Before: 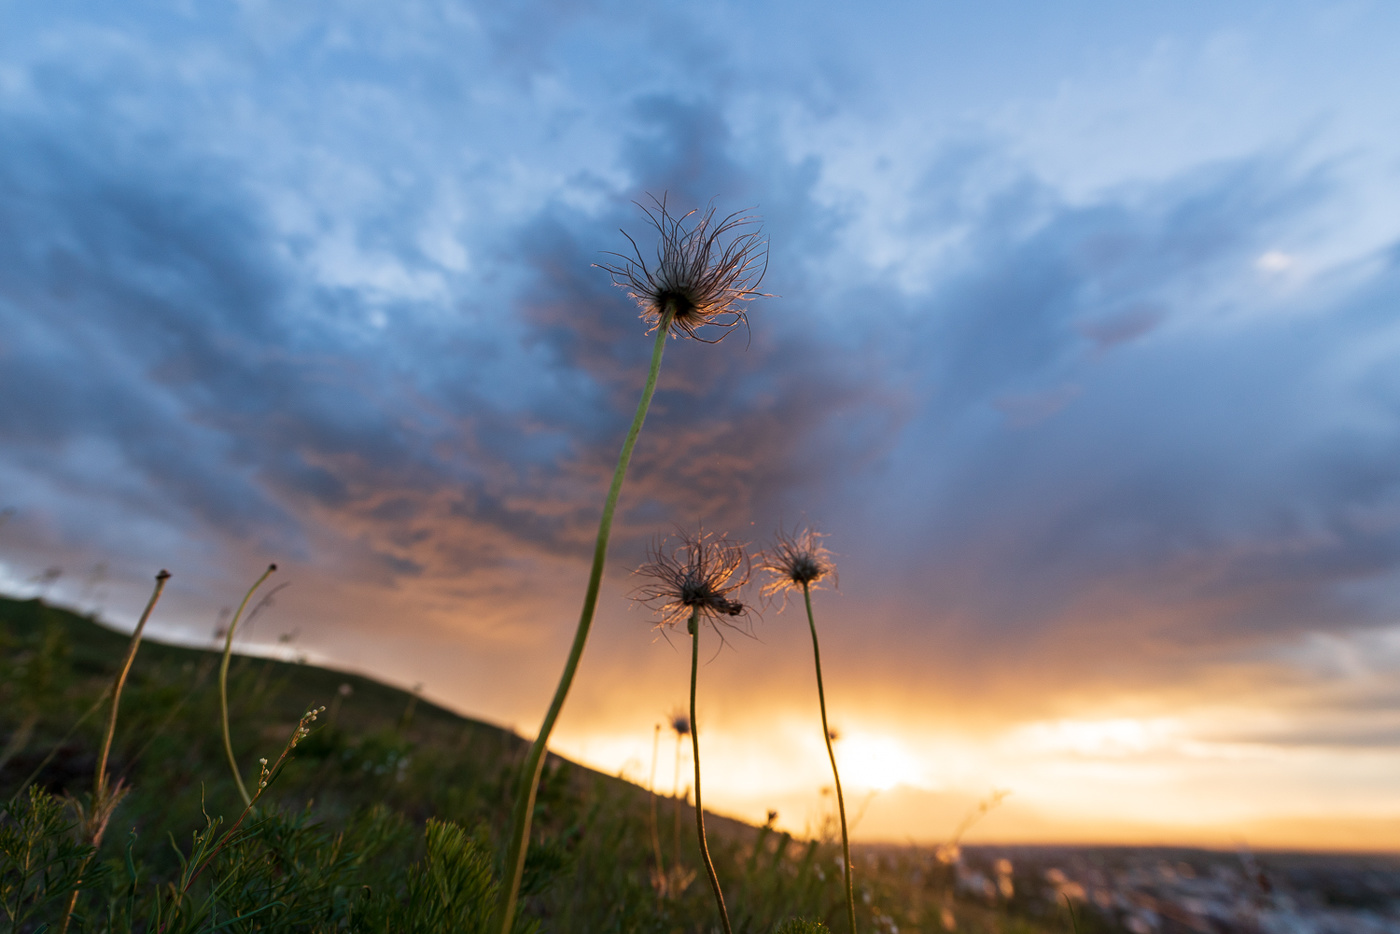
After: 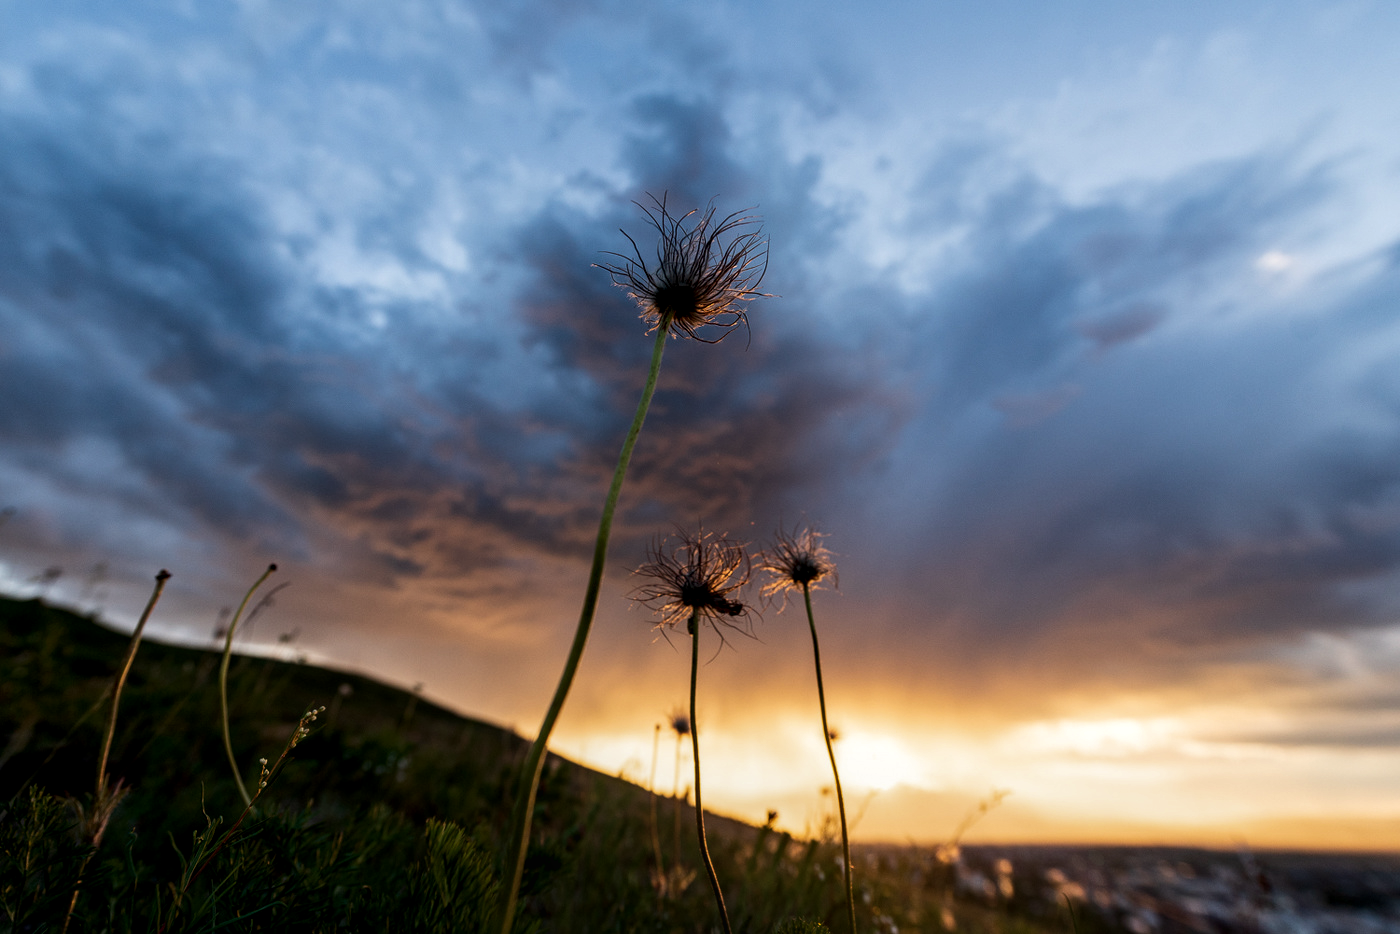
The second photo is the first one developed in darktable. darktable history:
color correction: highlights b* 2.95
local contrast: on, module defaults
exposure: black level correction 0.009, exposure -0.642 EV, compensate highlight preservation false
tone equalizer: -8 EV -0.768 EV, -7 EV -0.715 EV, -6 EV -0.614 EV, -5 EV -0.371 EV, -3 EV 0.367 EV, -2 EV 0.6 EV, -1 EV 0.694 EV, +0 EV 0.729 EV, edges refinement/feathering 500, mask exposure compensation -1.57 EV, preserve details no
